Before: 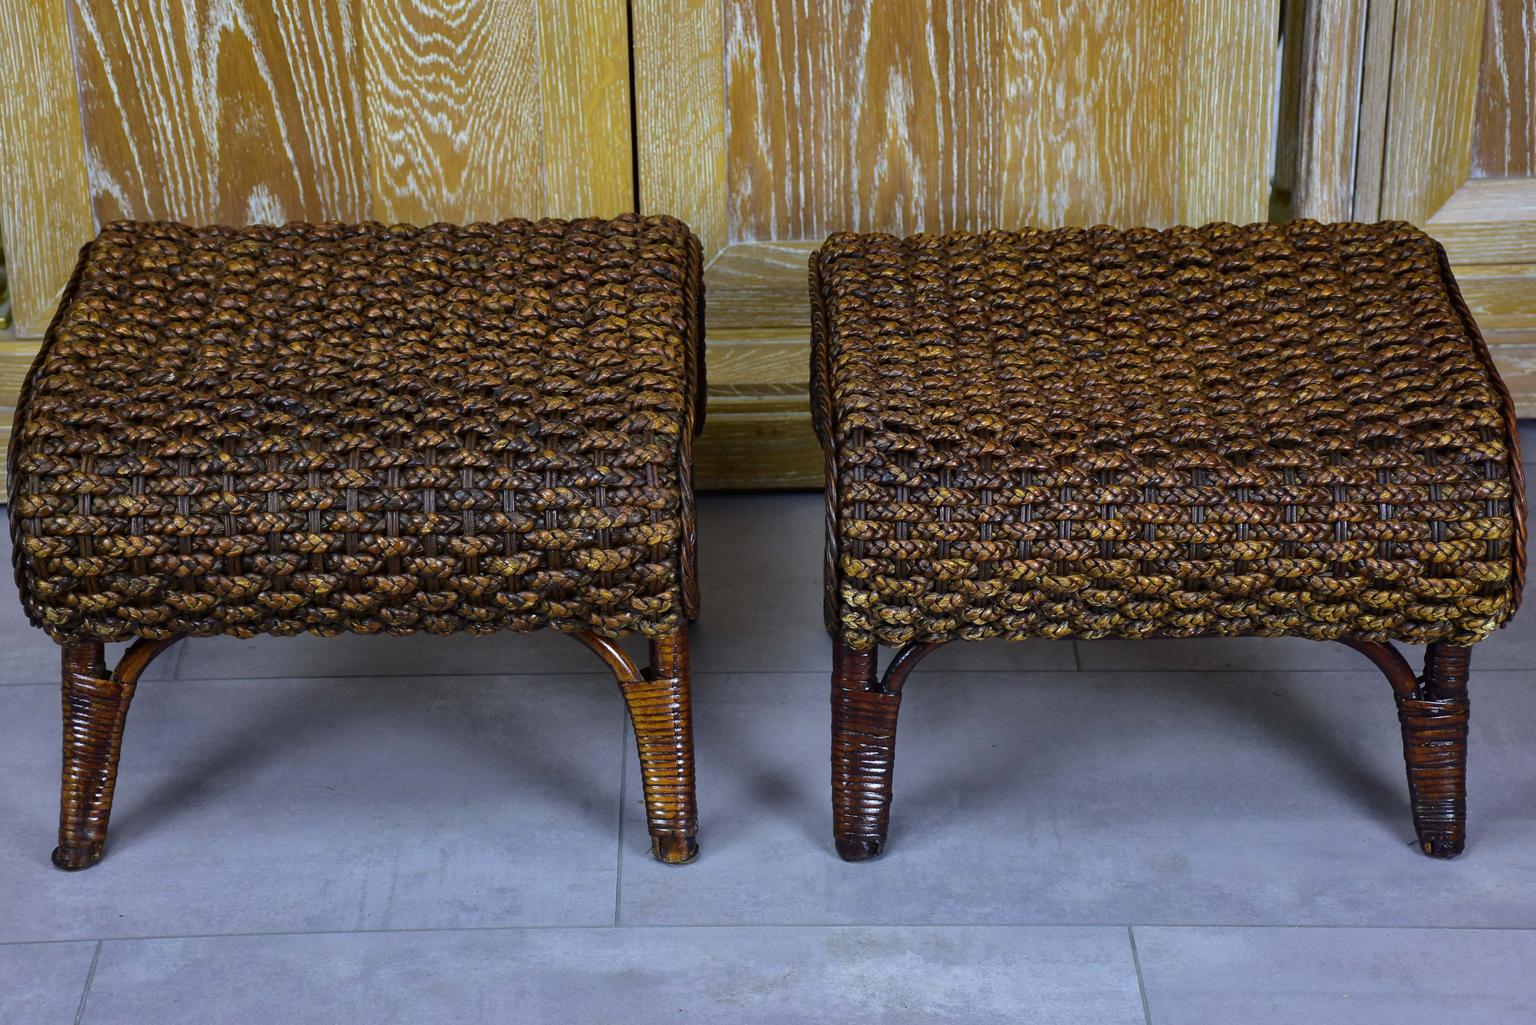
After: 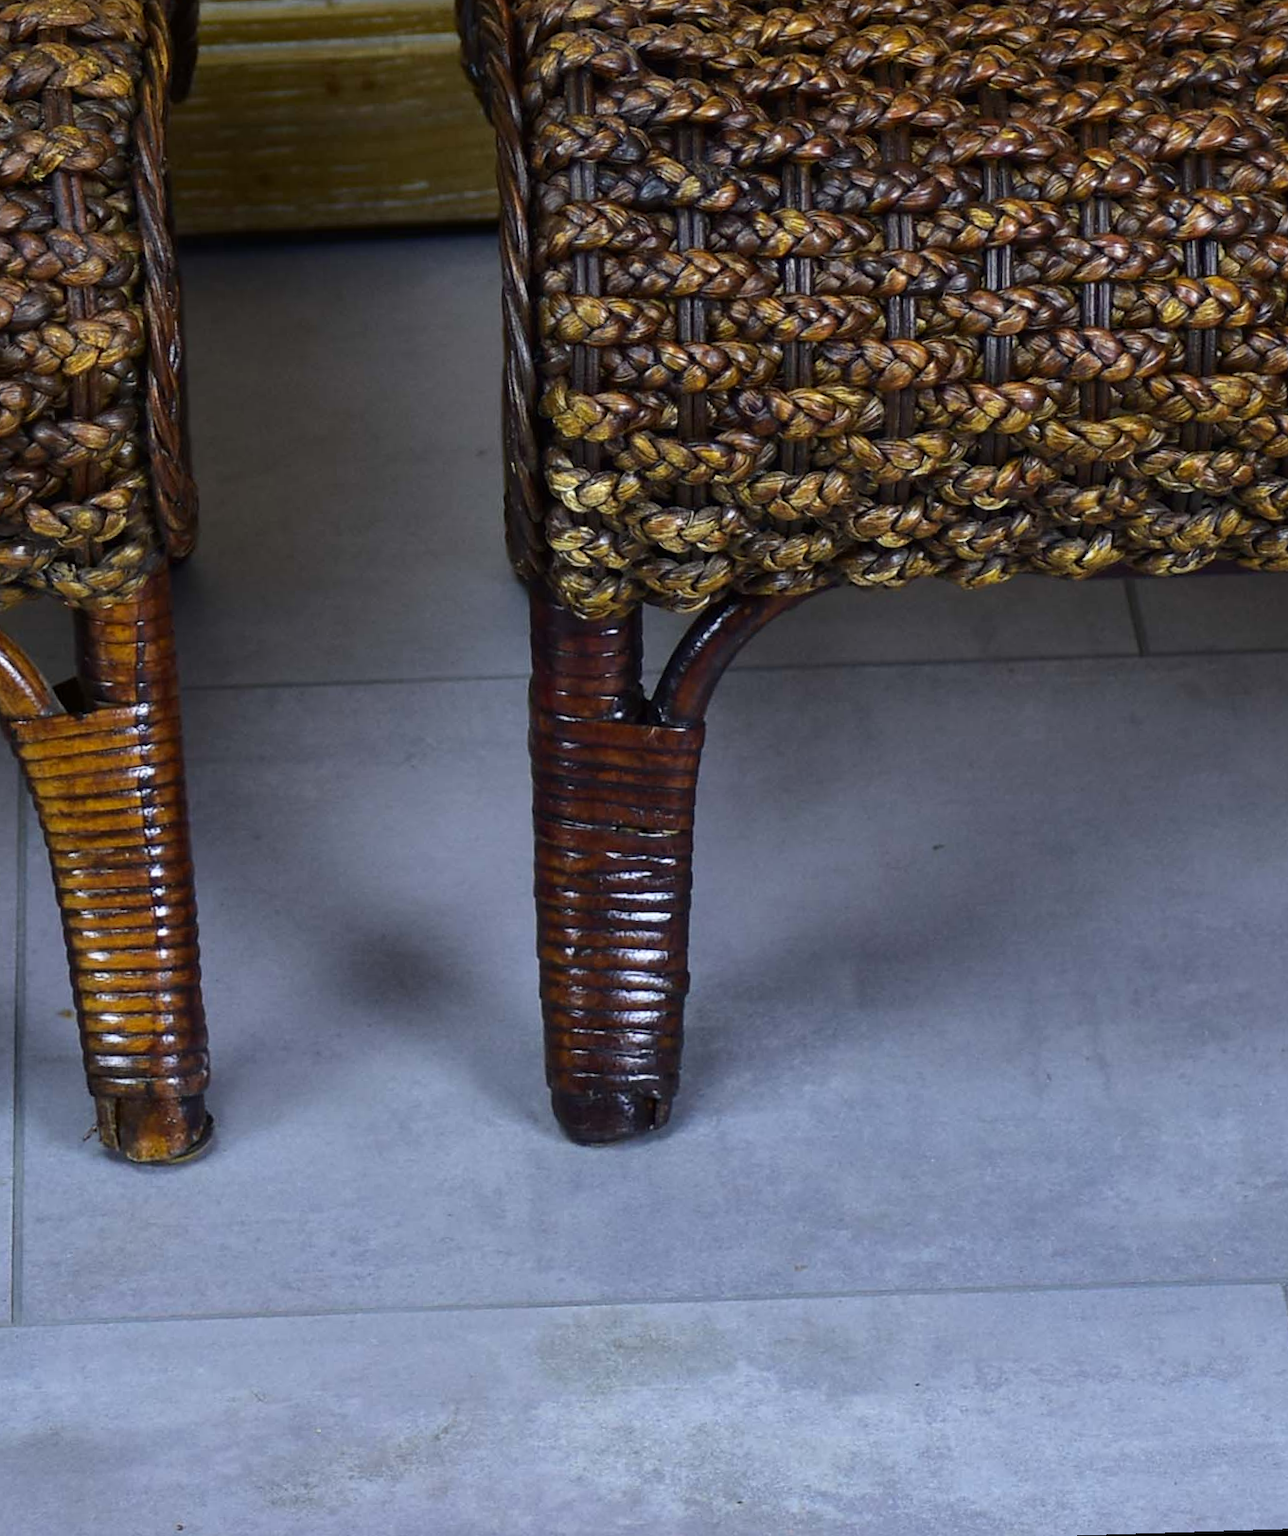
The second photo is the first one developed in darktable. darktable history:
rotate and perspective: rotation -1.77°, lens shift (horizontal) 0.004, automatic cropping off
crop: left 40.878%, top 39.176%, right 25.993%, bottom 3.081%
